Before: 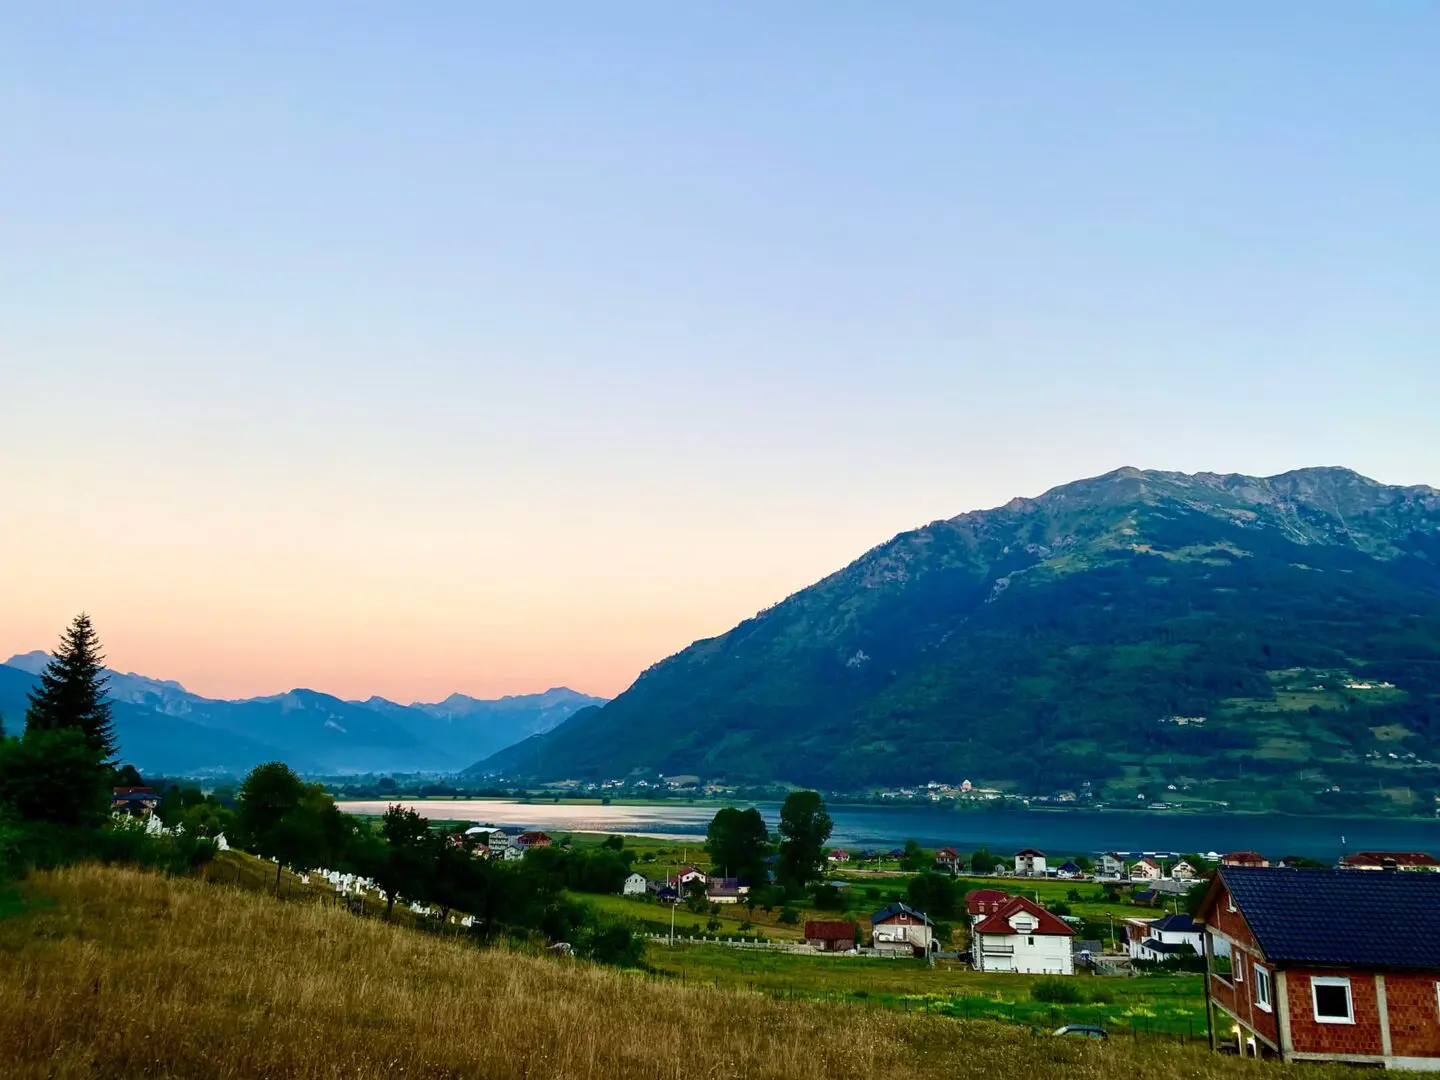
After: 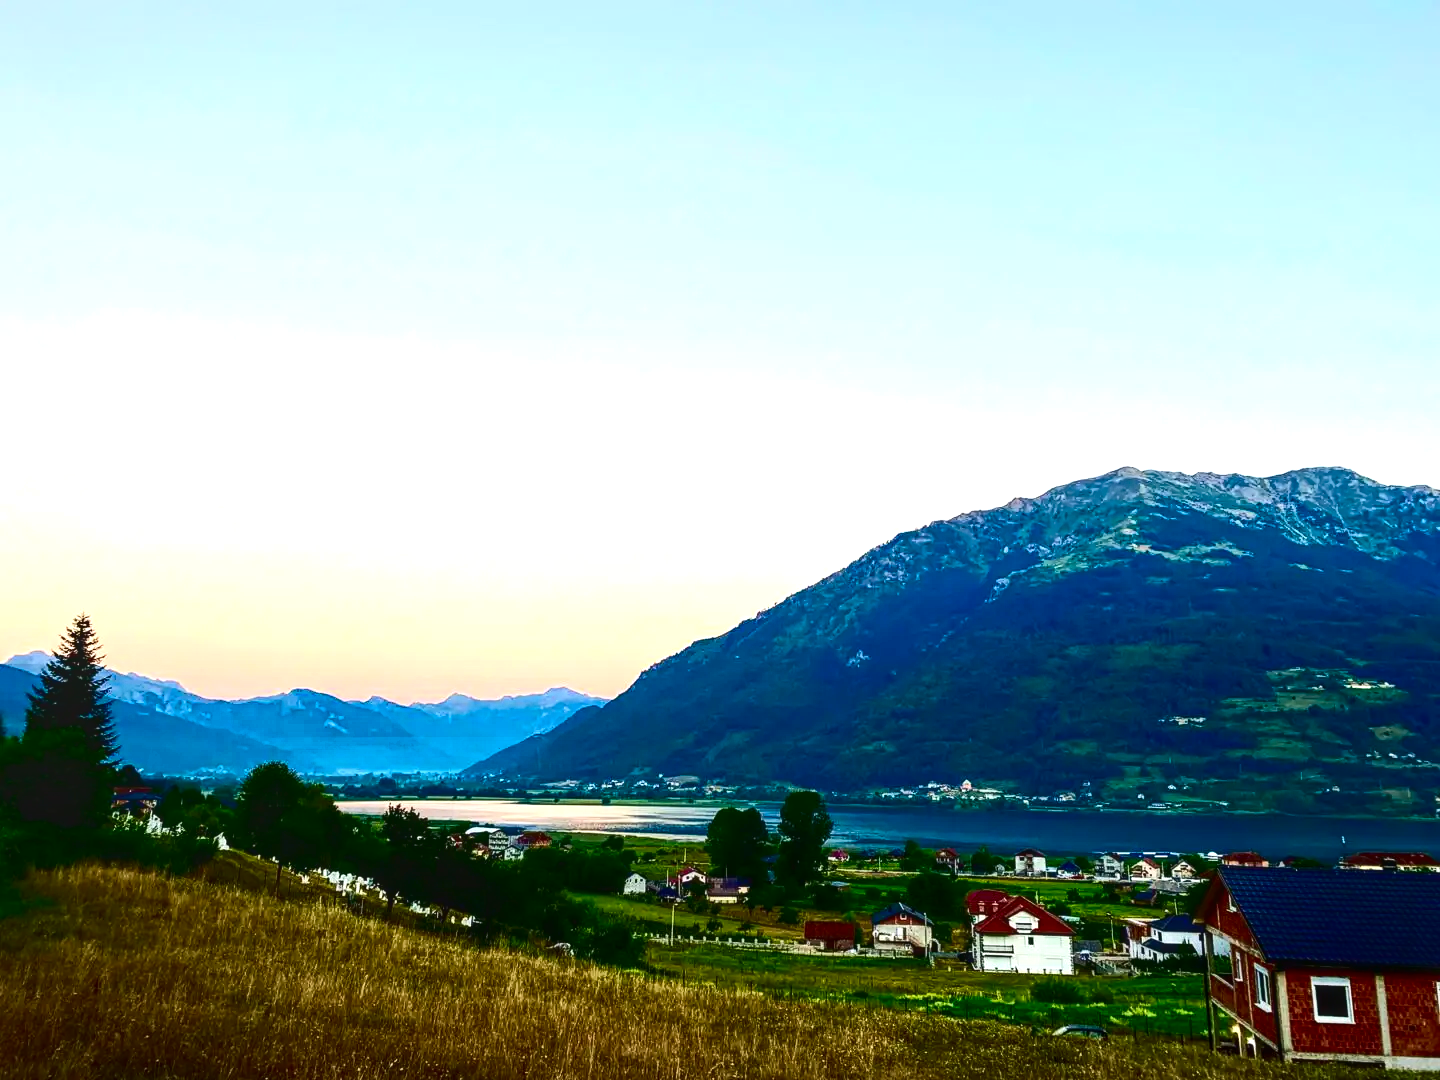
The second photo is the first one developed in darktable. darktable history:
local contrast: on, module defaults
exposure: exposure 0.776 EV, compensate exposure bias true, compensate highlight preservation false
vignetting: fall-off start 97.9%, fall-off radius 101.06%, brightness -0.179, saturation -0.309, width/height ratio 1.364
contrast brightness saturation: contrast 0.24, brightness -0.223, saturation 0.146
contrast equalizer: y [[0.439, 0.44, 0.442, 0.457, 0.493, 0.498], [0.5 ×6], [0.5 ×6], [0 ×6], [0 ×6]]
tone curve: curves: ch0 [(0, 0) (0.003, 0.003) (0.011, 0.011) (0.025, 0.024) (0.044, 0.043) (0.069, 0.068) (0.1, 0.097) (0.136, 0.133) (0.177, 0.173) (0.224, 0.219) (0.277, 0.271) (0.335, 0.327) (0.399, 0.39) (0.468, 0.457) (0.543, 0.582) (0.623, 0.655) (0.709, 0.734) (0.801, 0.817) (0.898, 0.906) (1, 1)], color space Lab, independent channels, preserve colors none
